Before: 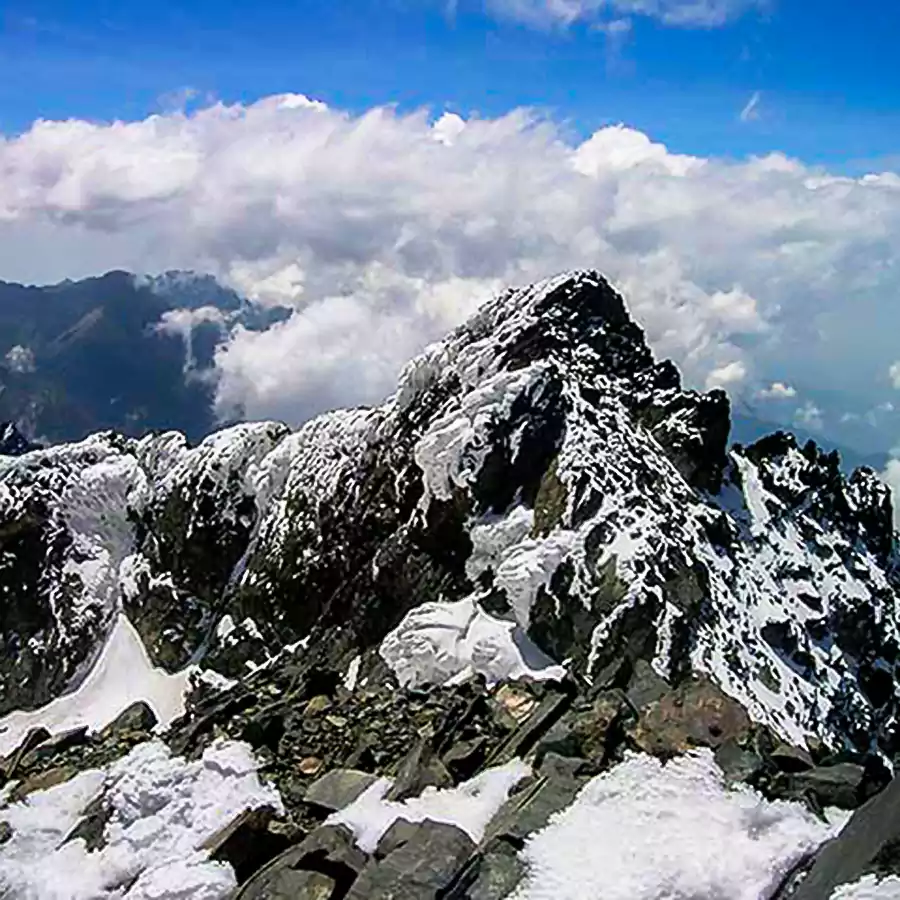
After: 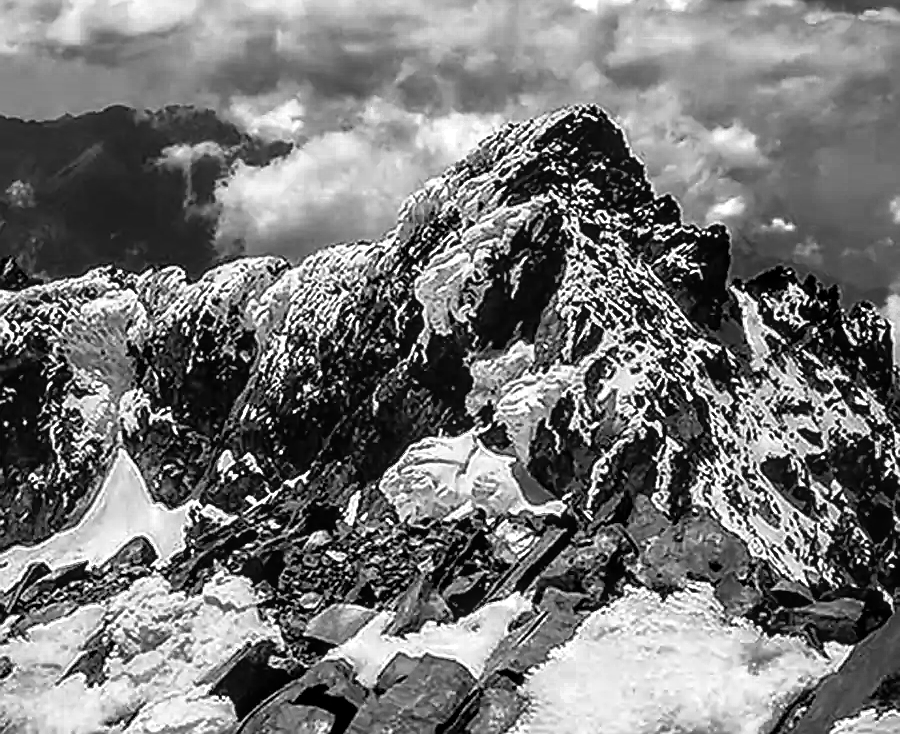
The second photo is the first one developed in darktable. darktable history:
crop and rotate: top 18.387%
exposure: compensate highlight preservation false
color zones: curves: ch0 [(0, 0.554) (0.146, 0.662) (0.293, 0.86) (0.503, 0.774) (0.637, 0.106) (0.74, 0.072) (0.866, 0.488) (0.998, 0.569)]; ch1 [(0, 0) (0.143, 0) (0.286, 0) (0.429, 0) (0.571, 0) (0.714, 0) (0.857, 0)]
sharpen: radius 0.977, amount 0.609
shadows and highlights: radius 171.33, shadows 26.48, white point adjustment 3.11, highlights -68.6, soften with gaussian
local contrast: on, module defaults
color balance rgb: perceptual saturation grading › global saturation 20%, perceptual saturation grading › highlights -25.62%, perceptual saturation grading › shadows 25.436%, contrast 3.878%
